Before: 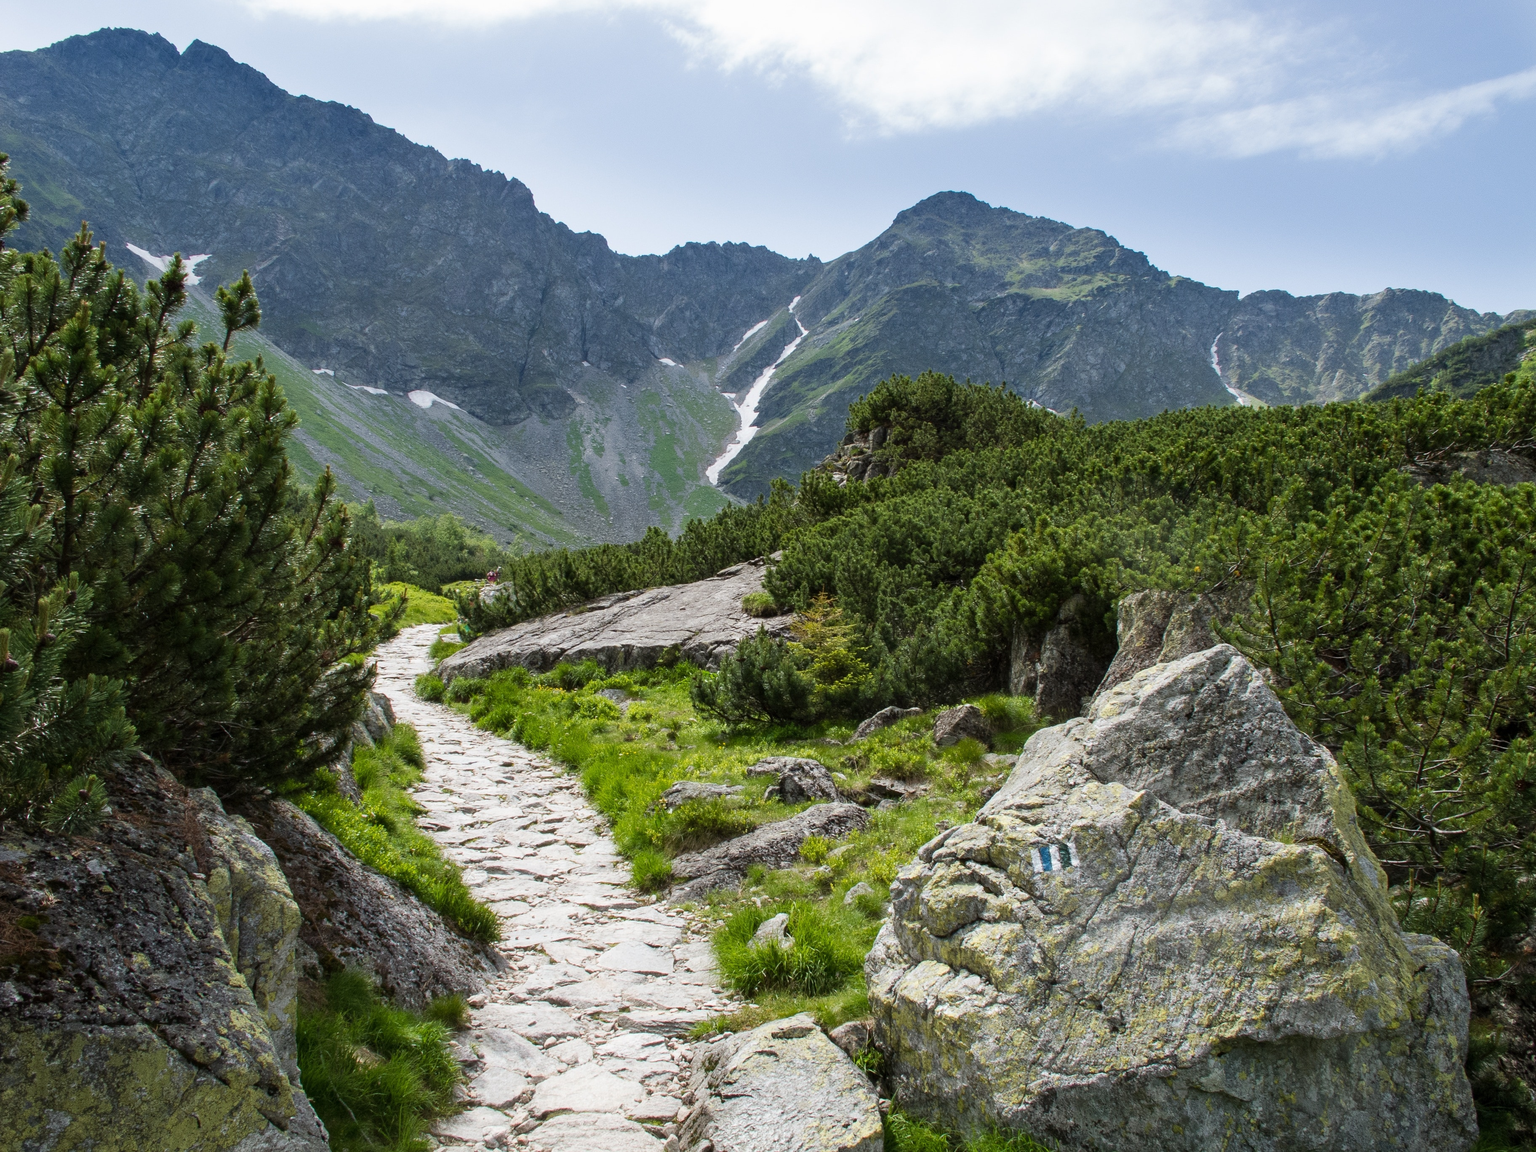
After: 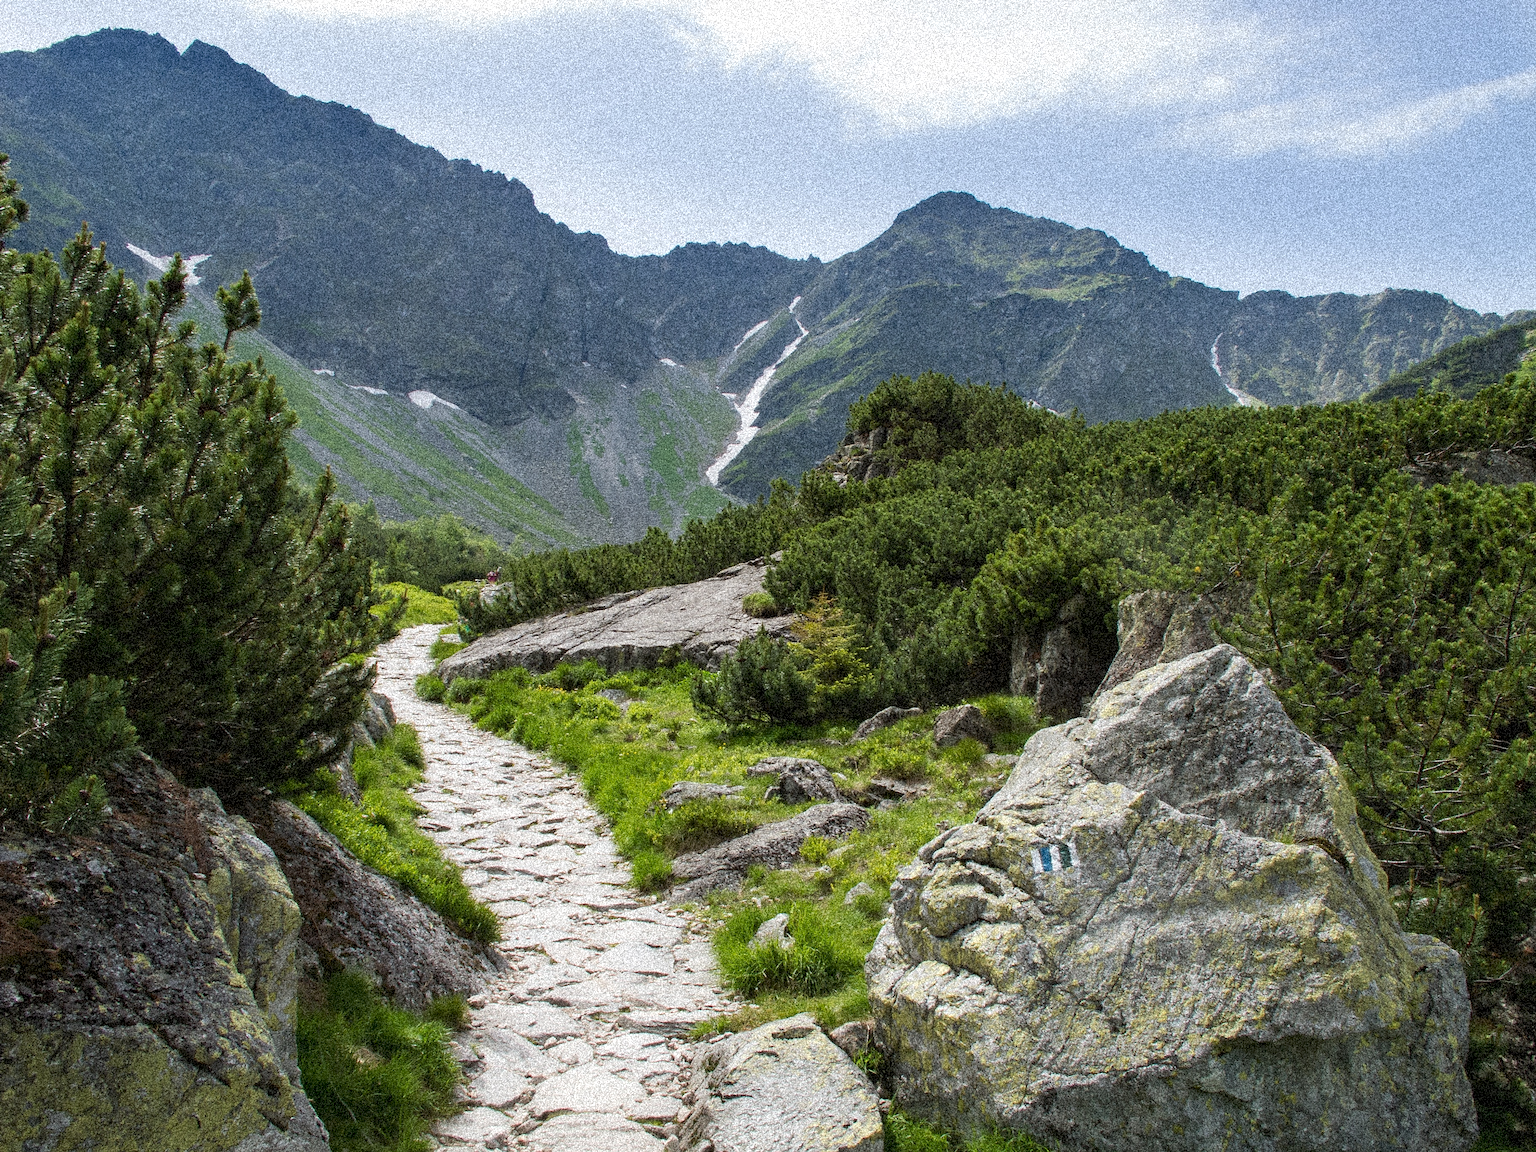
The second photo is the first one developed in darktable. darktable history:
grain: coarseness 3.75 ISO, strength 100%, mid-tones bias 0%
white balance: red 1, blue 1
